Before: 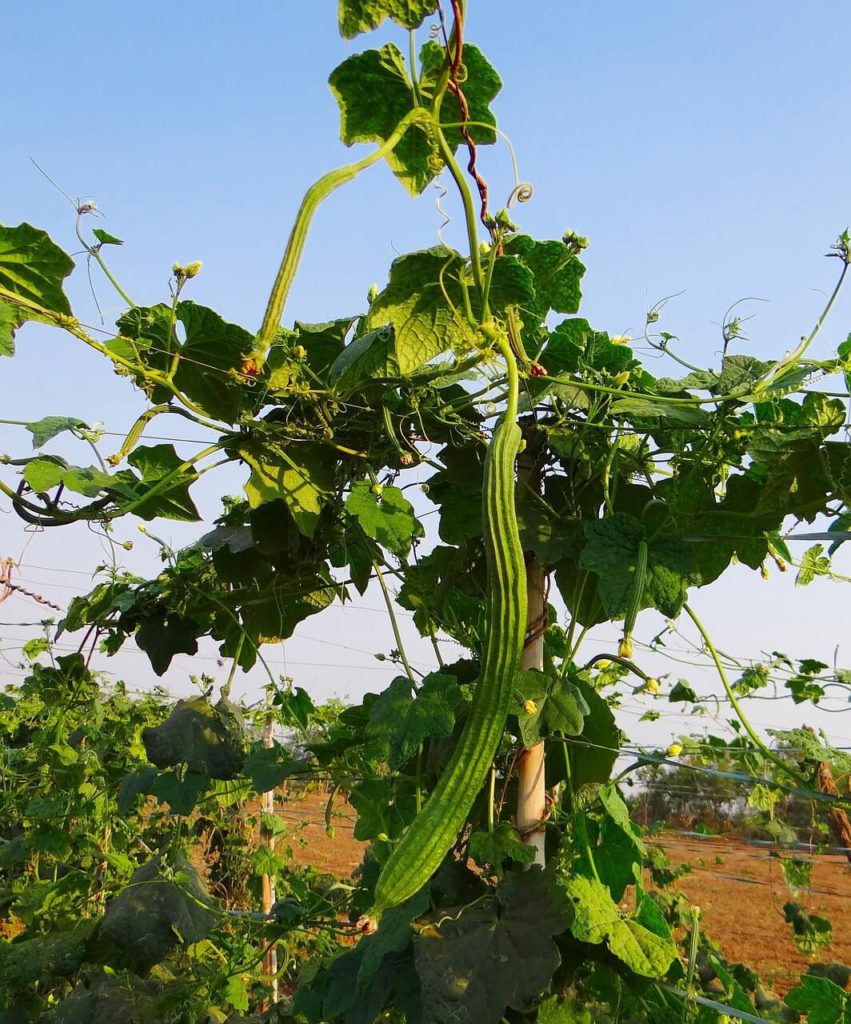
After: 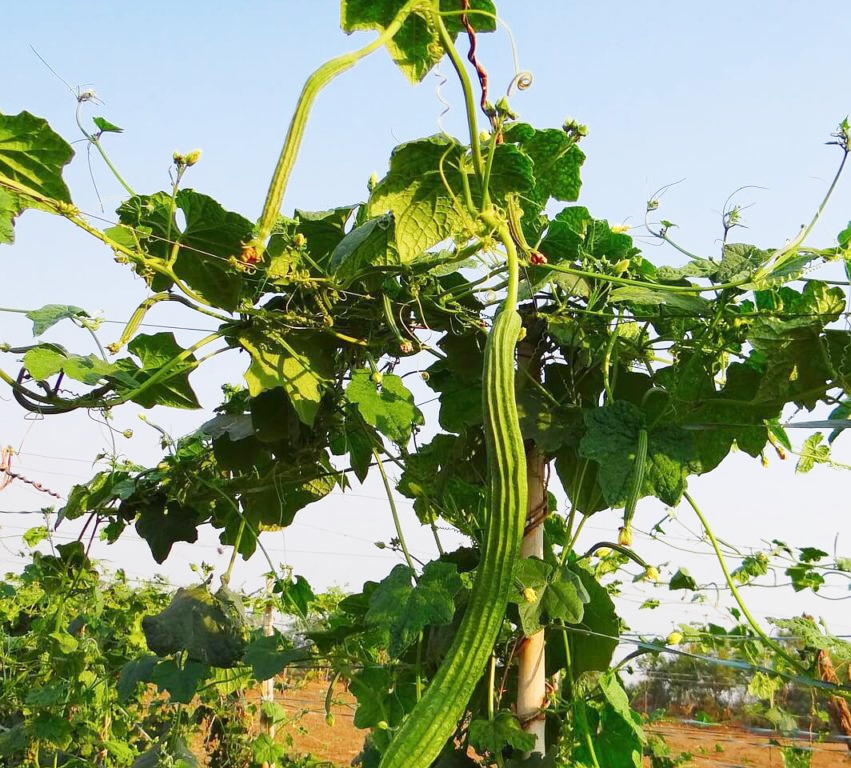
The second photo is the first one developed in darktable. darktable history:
crop: top 11.014%, bottom 13.891%
base curve: curves: ch0 [(0, 0) (0.204, 0.334) (0.55, 0.733) (1, 1)], preserve colors none
